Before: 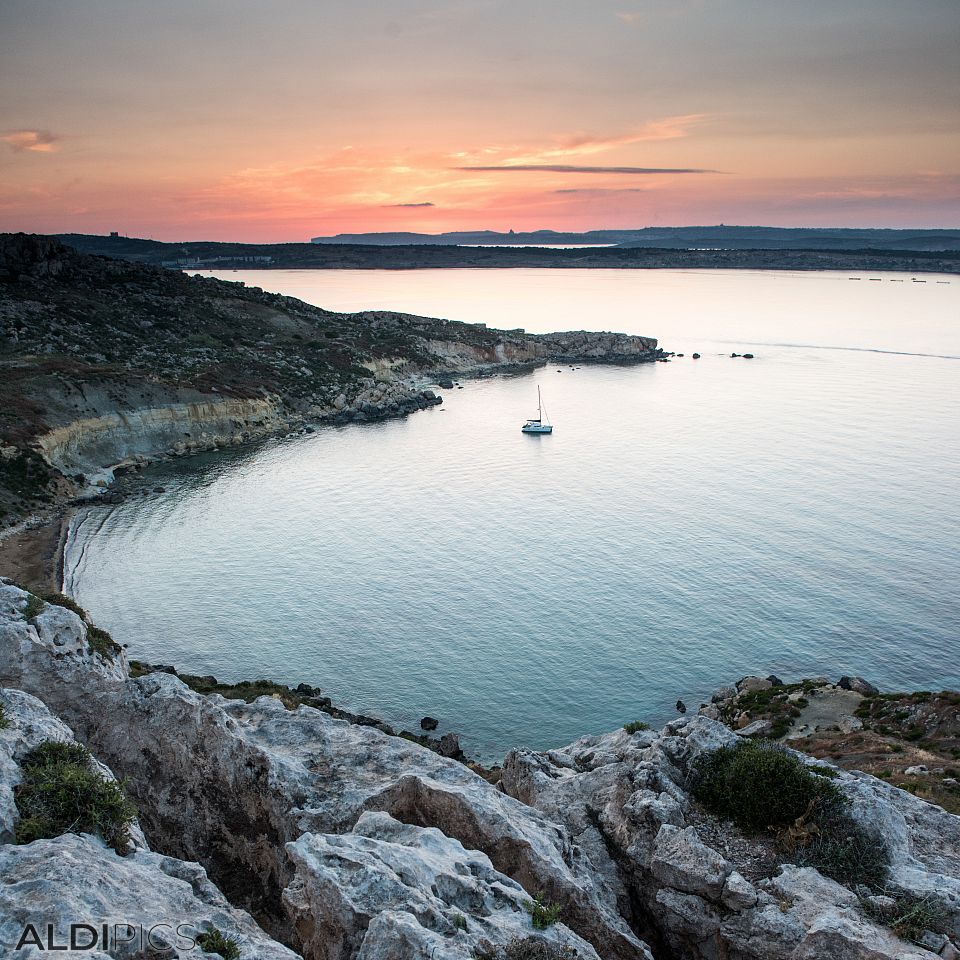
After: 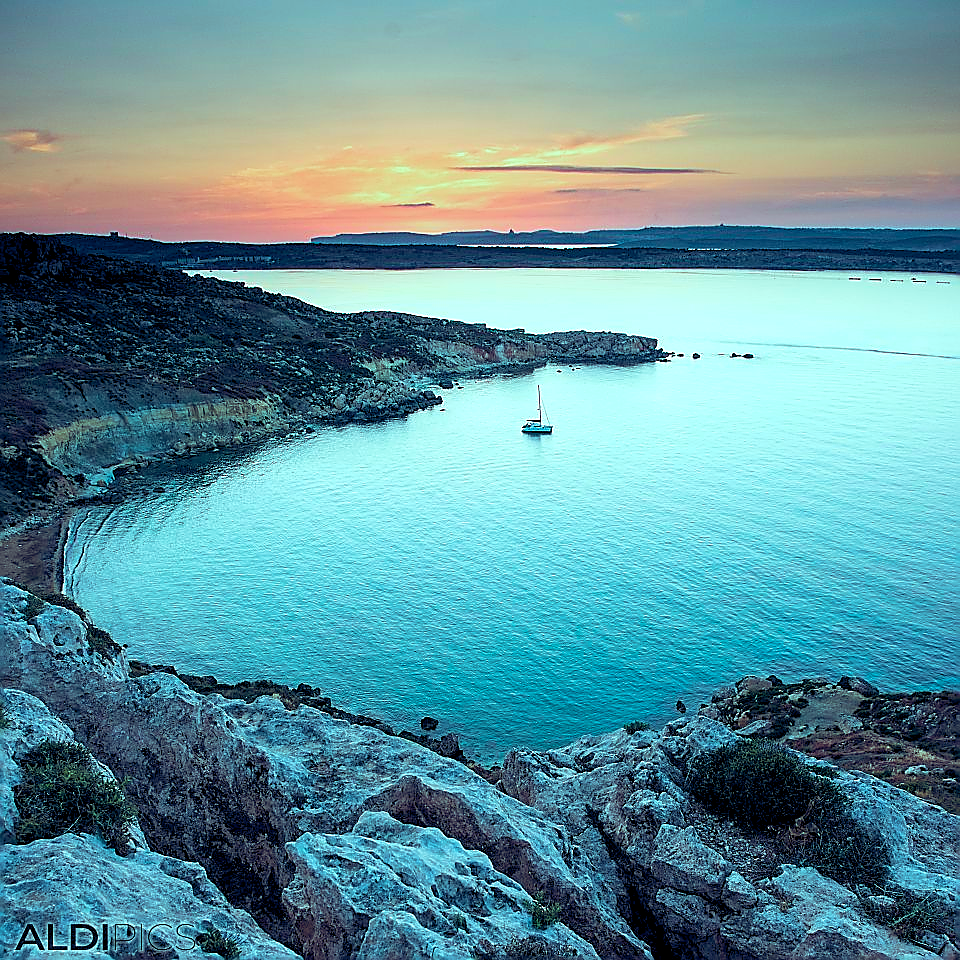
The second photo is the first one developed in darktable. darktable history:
velvia: on, module defaults
color balance rgb: highlights gain › chroma 5.315%, highlights gain › hue 196.88°, global offset › luminance -0.294%, global offset › chroma 0.302%, global offset › hue 260.79°, perceptual saturation grading › global saturation 19.92%, global vibrance 20%
sharpen: radius 1.363, amount 1.255, threshold 0.626
